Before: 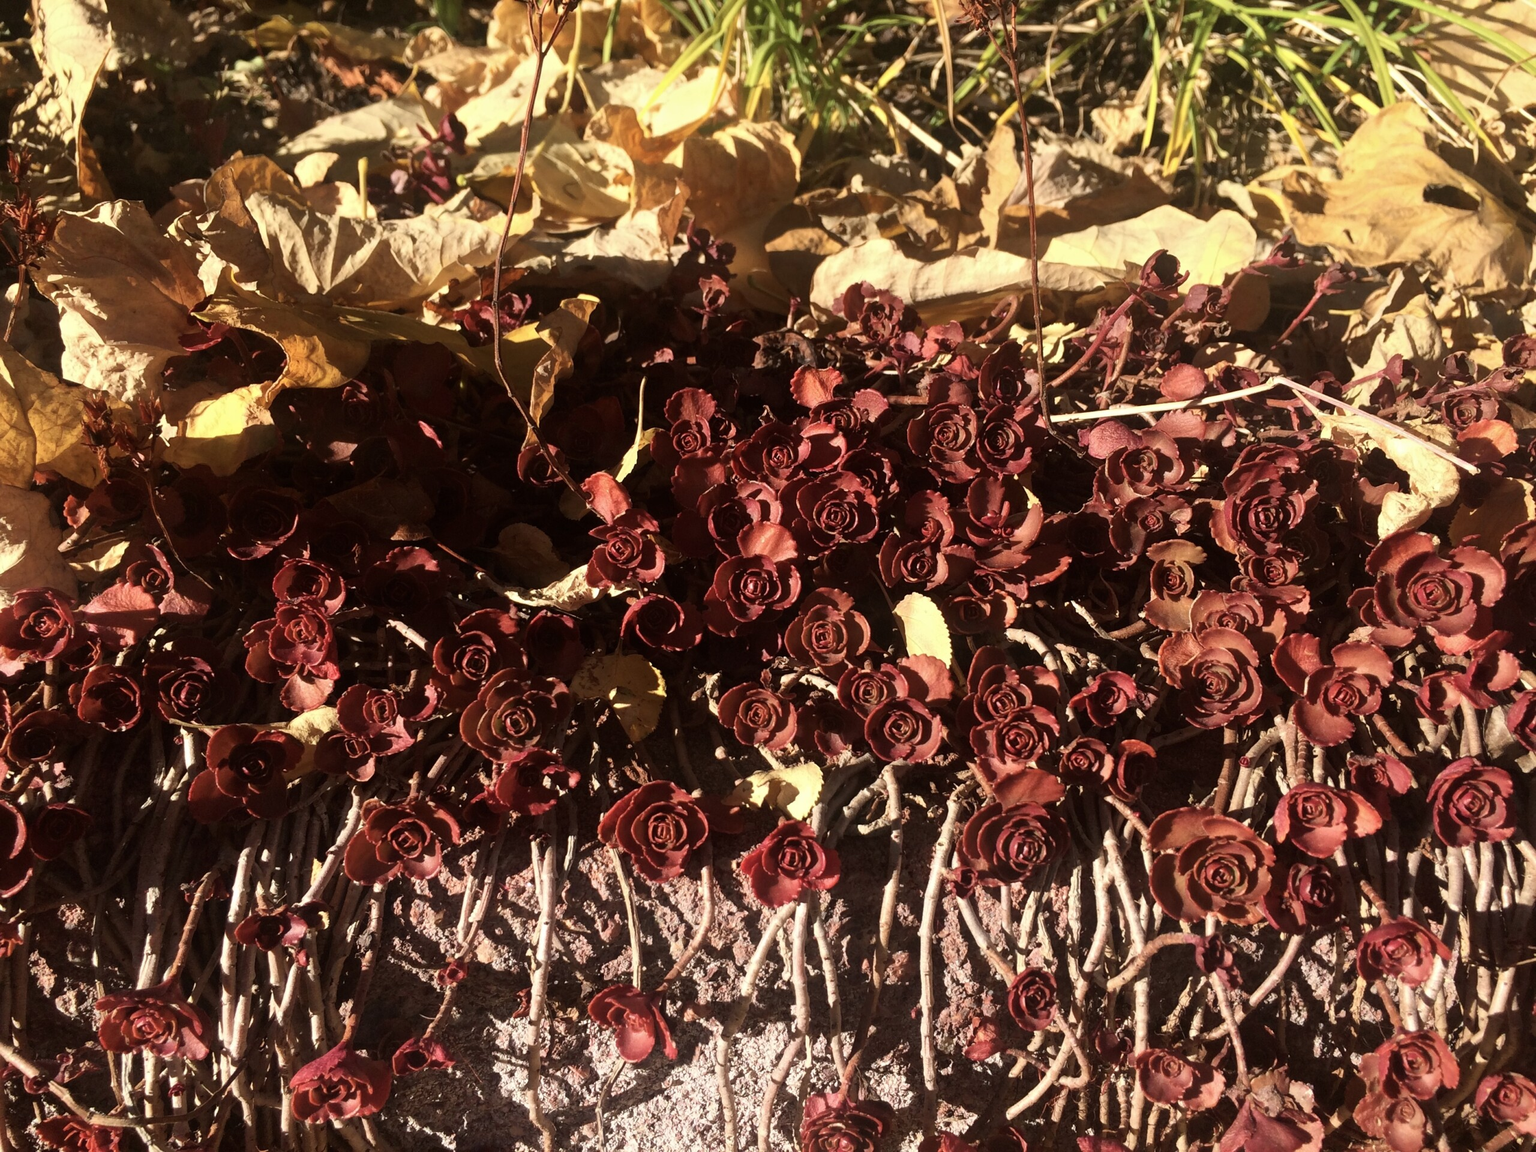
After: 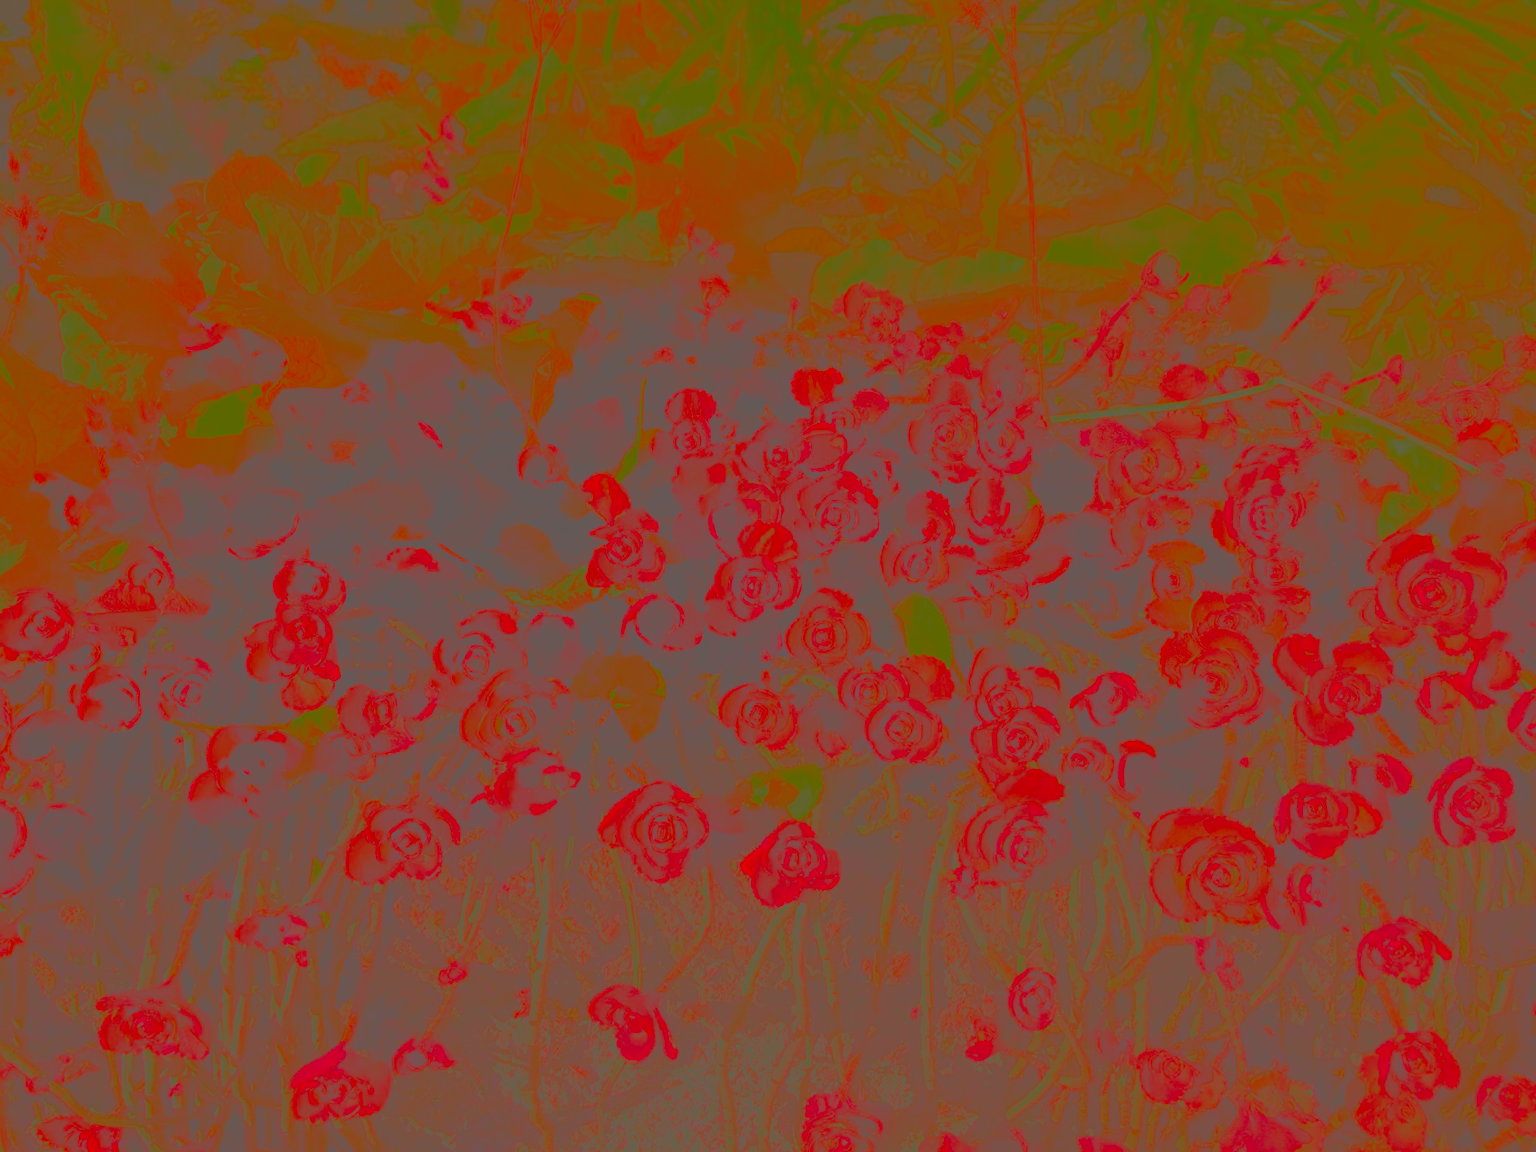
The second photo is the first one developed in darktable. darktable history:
sharpen: amount 0.203
color balance rgb: perceptual saturation grading › global saturation -0.043%, perceptual saturation grading › highlights -19.844%, perceptual saturation grading › shadows 19.145%, global vibrance 6.246%
contrast brightness saturation: contrast -0.976, brightness -0.162, saturation 0.743
